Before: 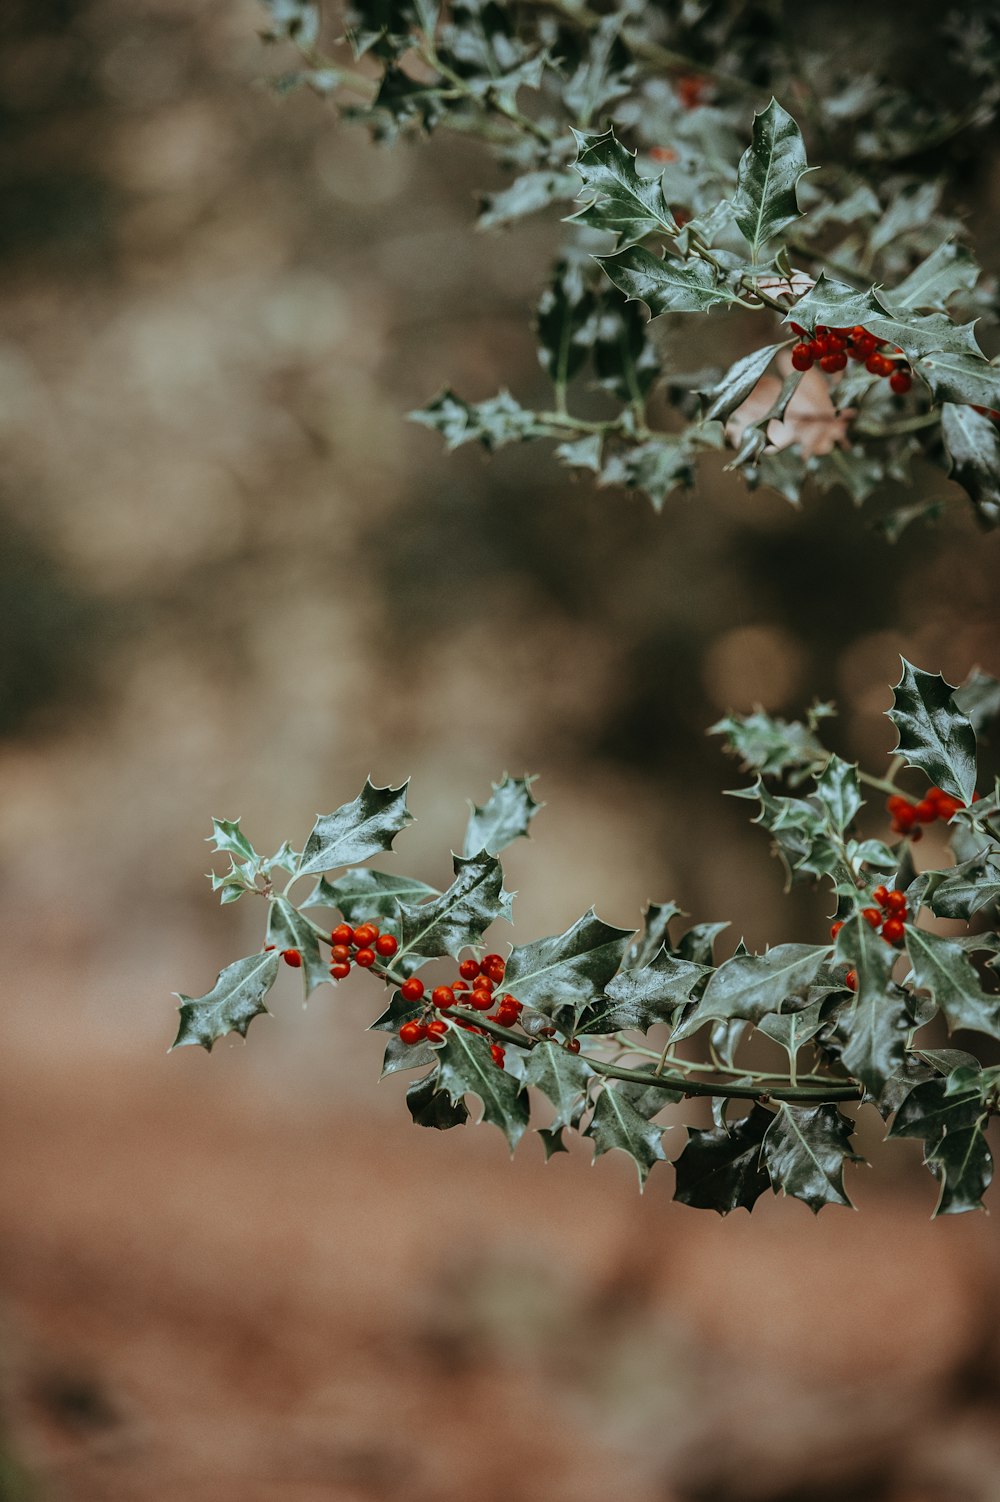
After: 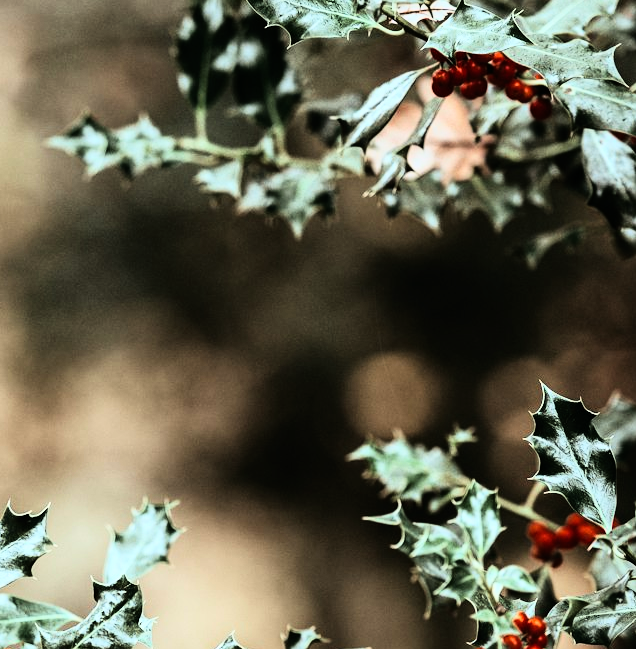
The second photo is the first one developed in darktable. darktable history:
rgb curve: curves: ch0 [(0, 0) (0.21, 0.15) (0.24, 0.21) (0.5, 0.75) (0.75, 0.96) (0.89, 0.99) (1, 1)]; ch1 [(0, 0.02) (0.21, 0.13) (0.25, 0.2) (0.5, 0.67) (0.75, 0.9) (0.89, 0.97) (1, 1)]; ch2 [(0, 0.02) (0.21, 0.13) (0.25, 0.2) (0.5, 0.67) (0.75, 0.9) (0.89, 0.97) (1, 1)], compensate middle gray true
crop: left 36.005%, top 18.293%, right 0.31%, bottom 38.444%
